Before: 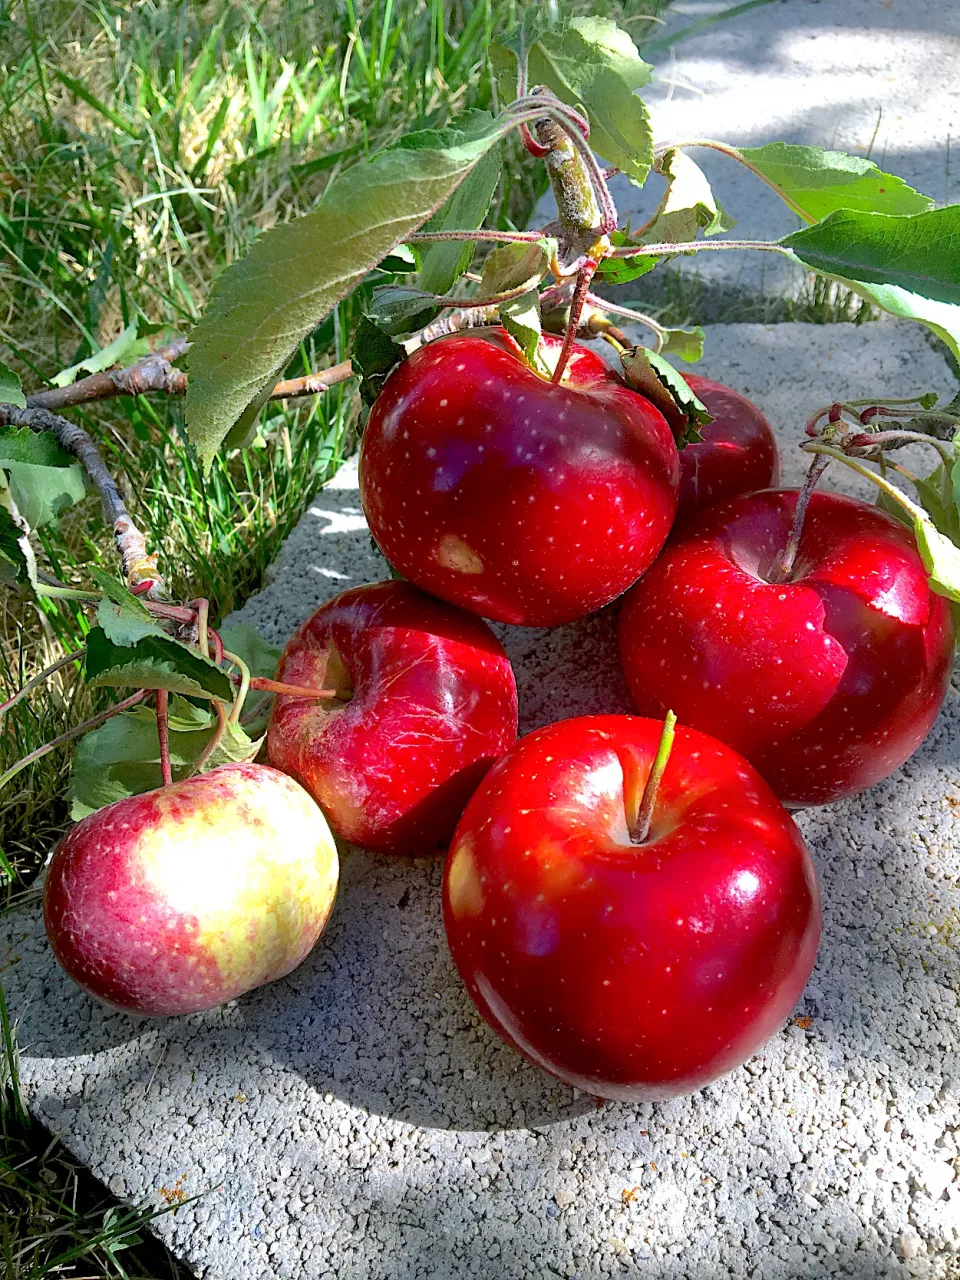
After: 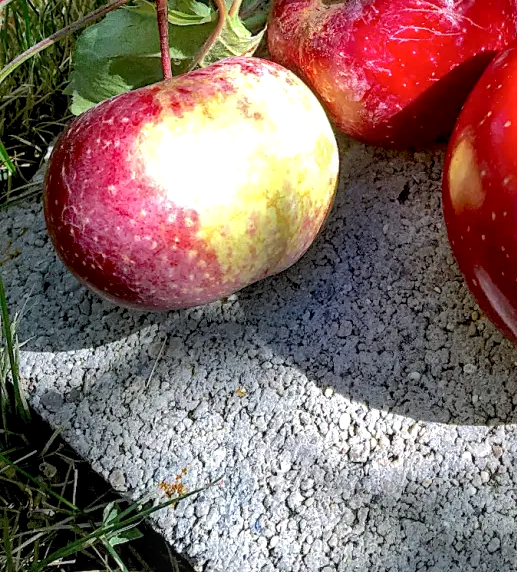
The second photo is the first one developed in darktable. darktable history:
local contrast: highlights 63%, detail 143%, midtone range 0.432
crop and rotate: top 55.187%, right 46.096%, bottom 0.103%
